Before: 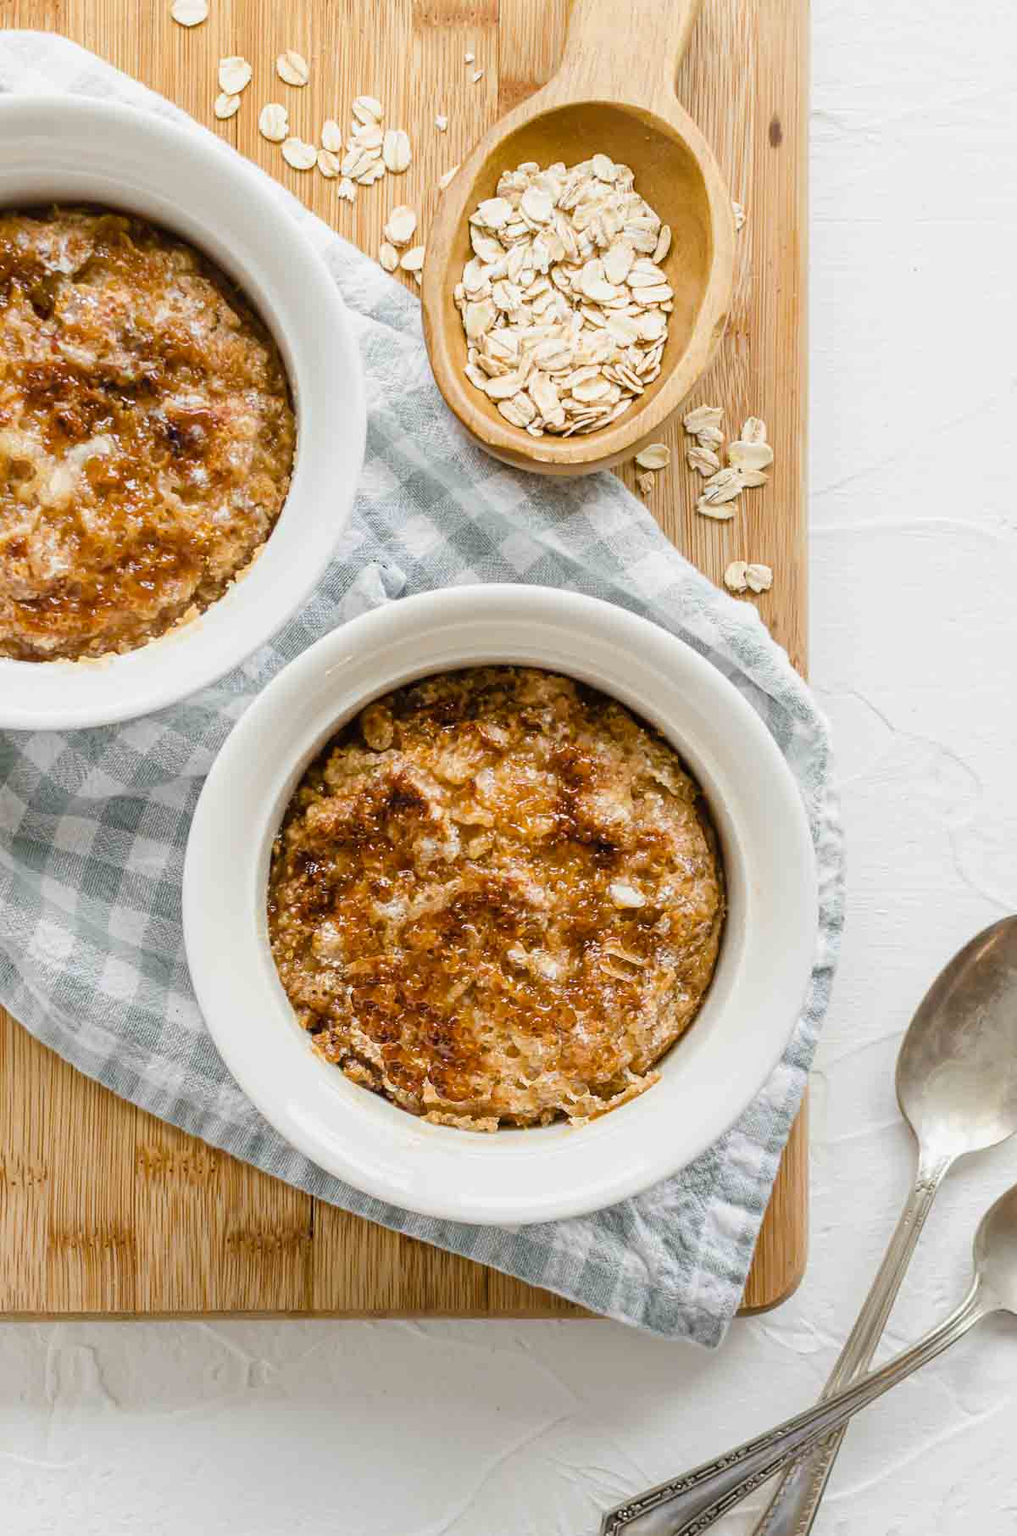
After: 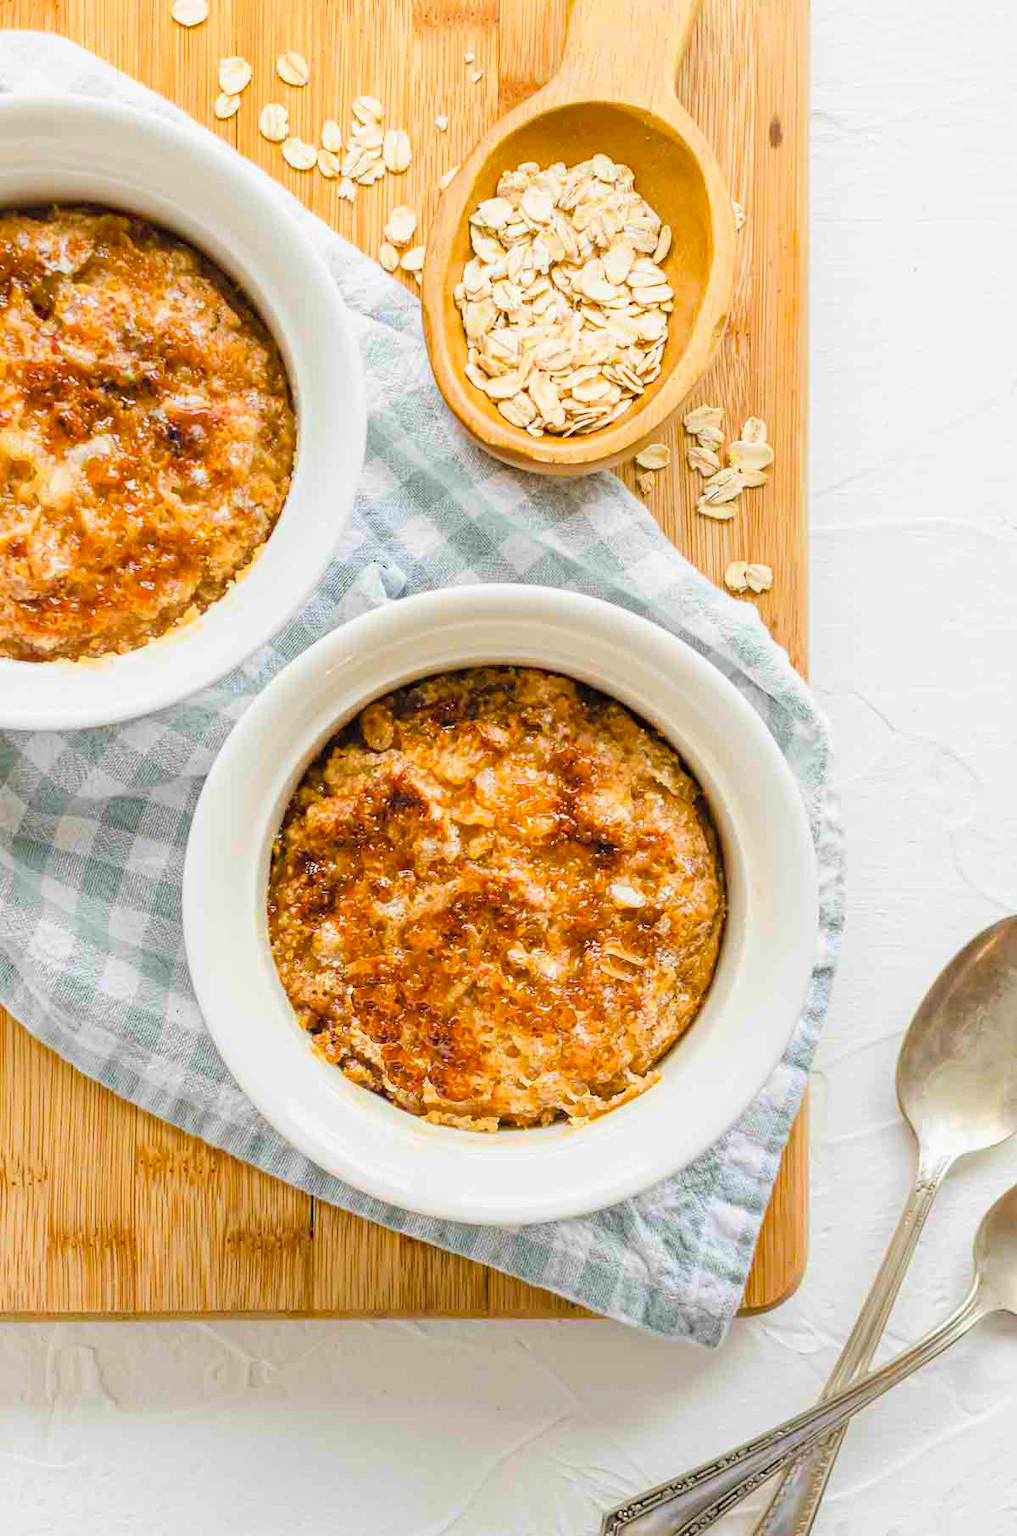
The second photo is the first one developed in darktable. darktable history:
exposure: compensate highlight preservation false
haze removal: compatibility mode true, adaptive false
contrast brightness saturation: contrast 0.07, brightness 0.18, saturation 0.4
